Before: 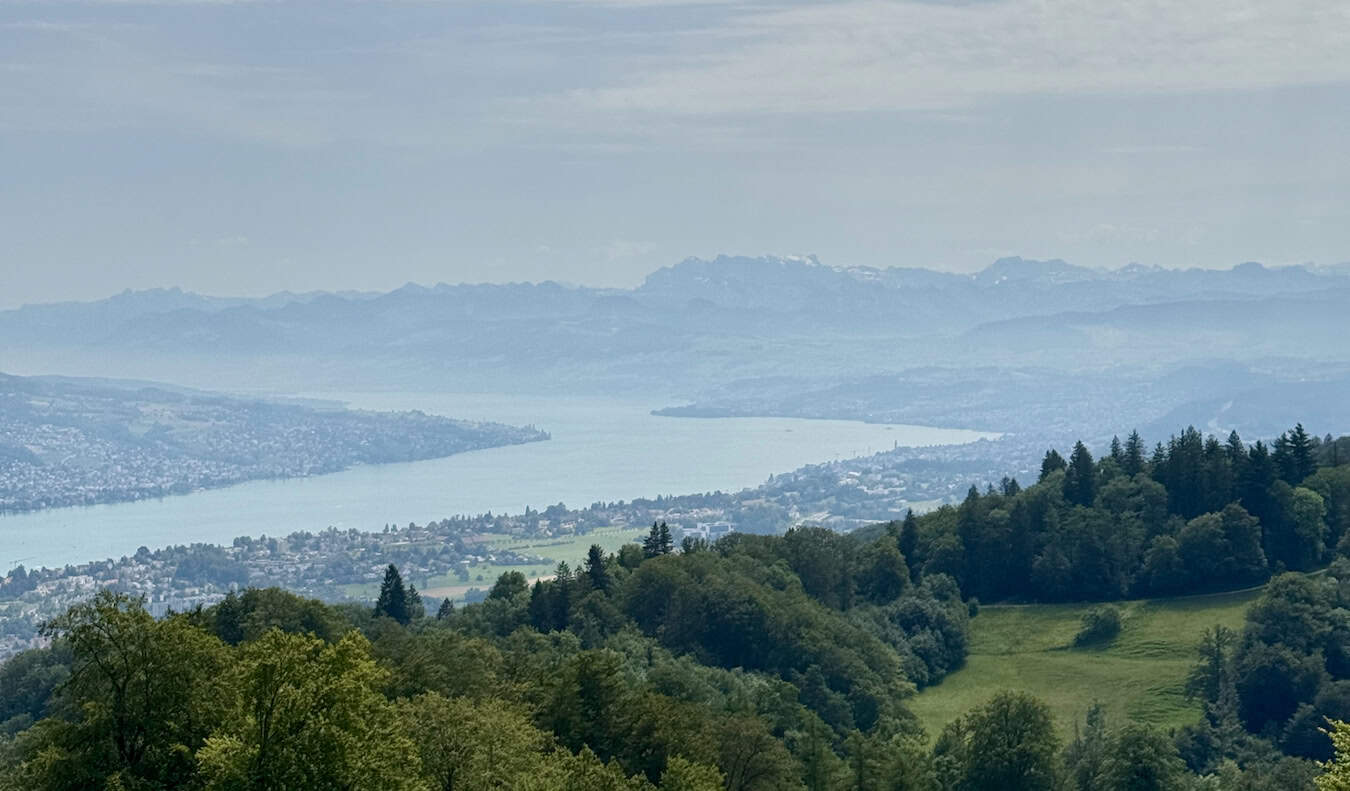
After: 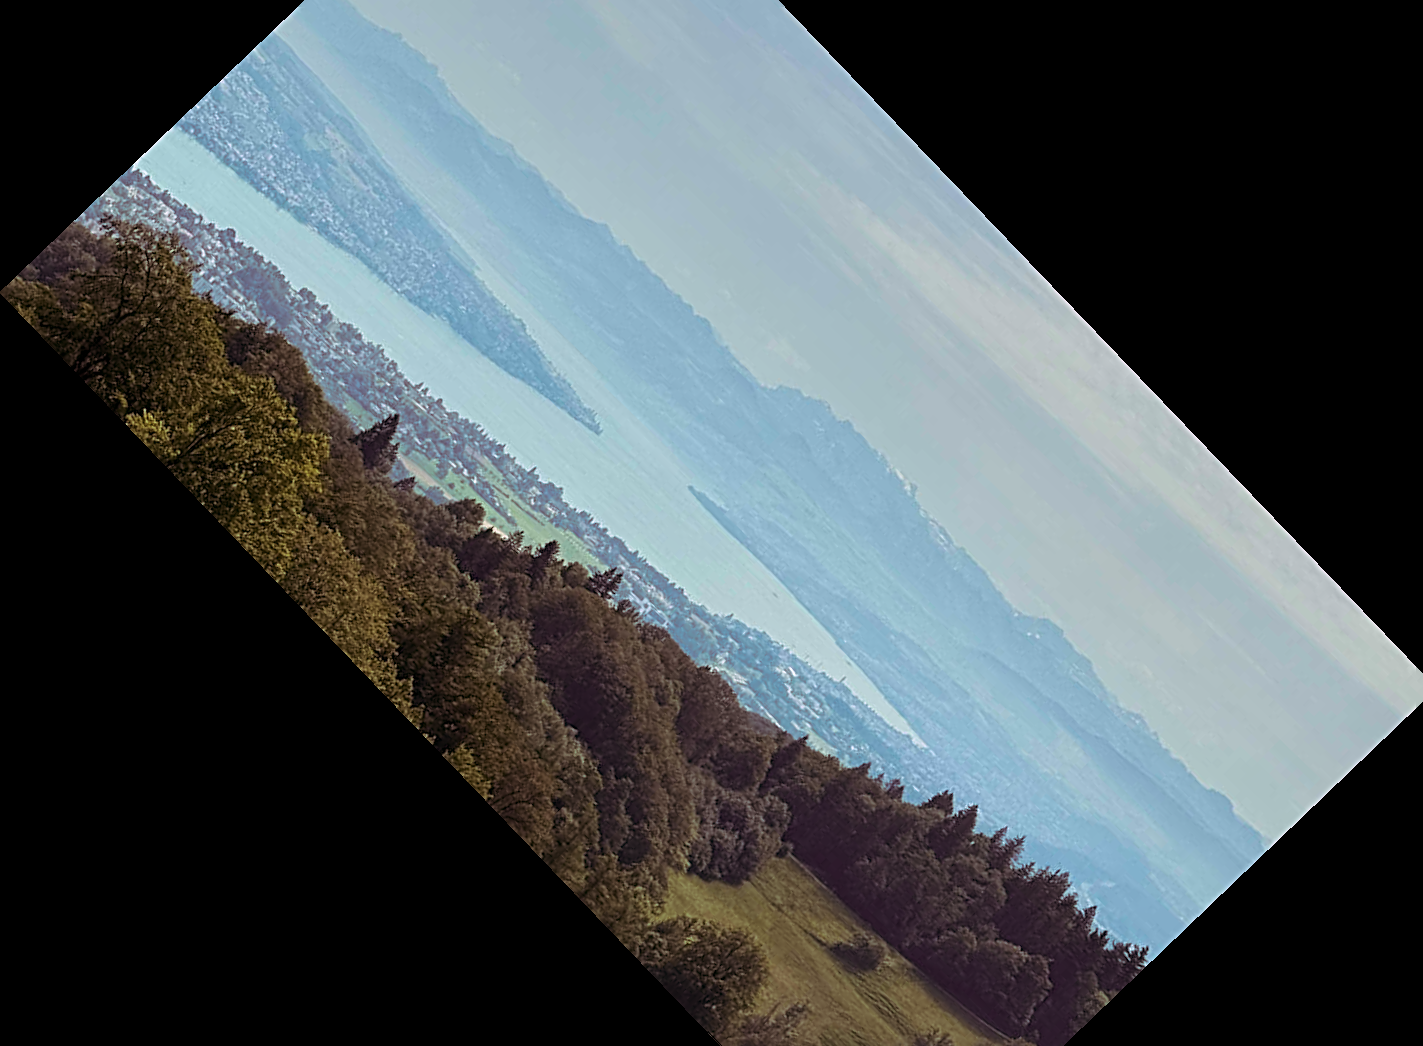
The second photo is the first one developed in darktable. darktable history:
sharpen: radius 2.767
rotate and perspective: rotation -2.12°, lens shift (vertical) 0.009, lens shift (horizontal) -0.008, automatic cropping original format, crop left 0.036, crop right 0.964, crop top 0.05, crop bottom 0.959
crop and rotate: angle -46.26°, top 16.234%, right 0.912%, bottom 11.704%
color calibration: output colorfulness [0, 0.315, 0, 0], x 0.341, y 0.355, temperature 5166 K
tone equalizer: on, module defaults
split-toning: highlights › hue 298.8°, highlights › saturation 0.73, compress 41.76%
